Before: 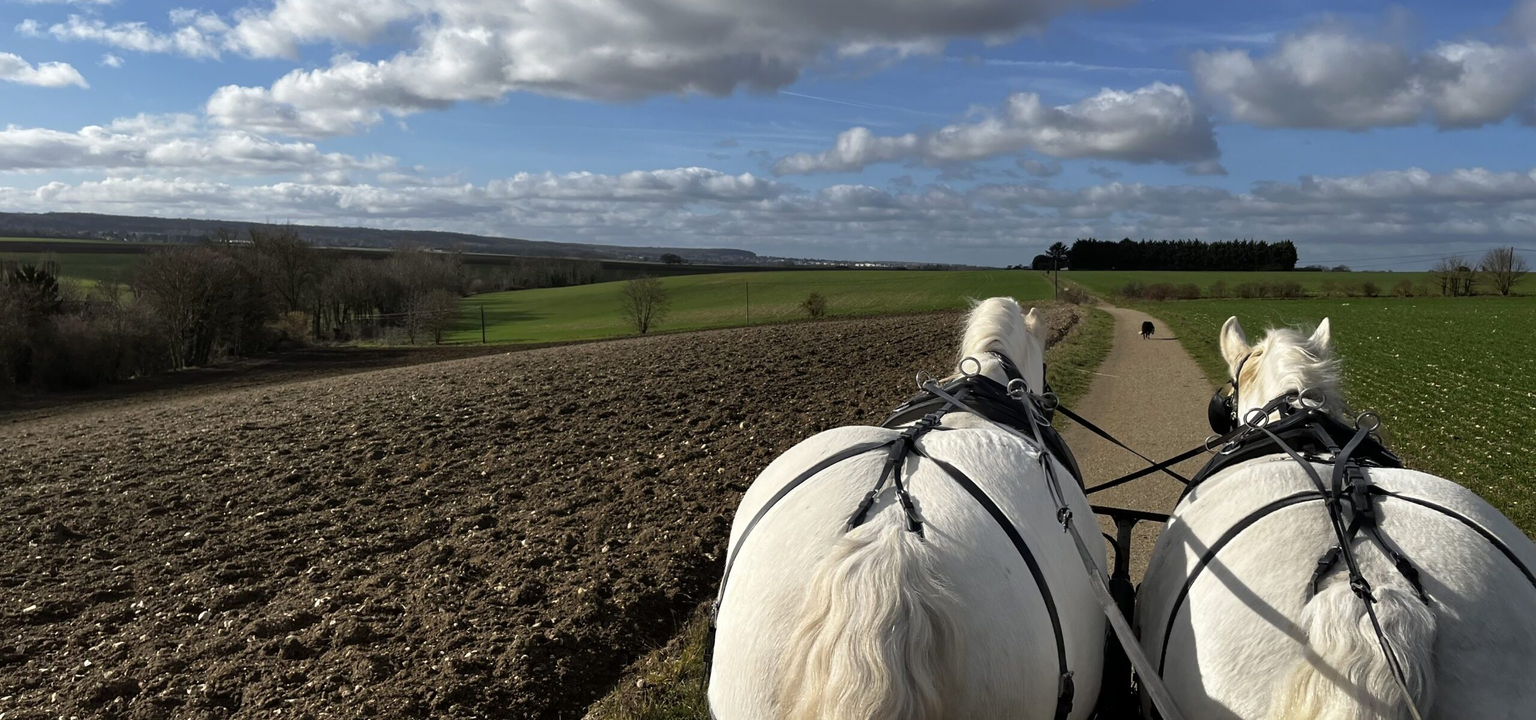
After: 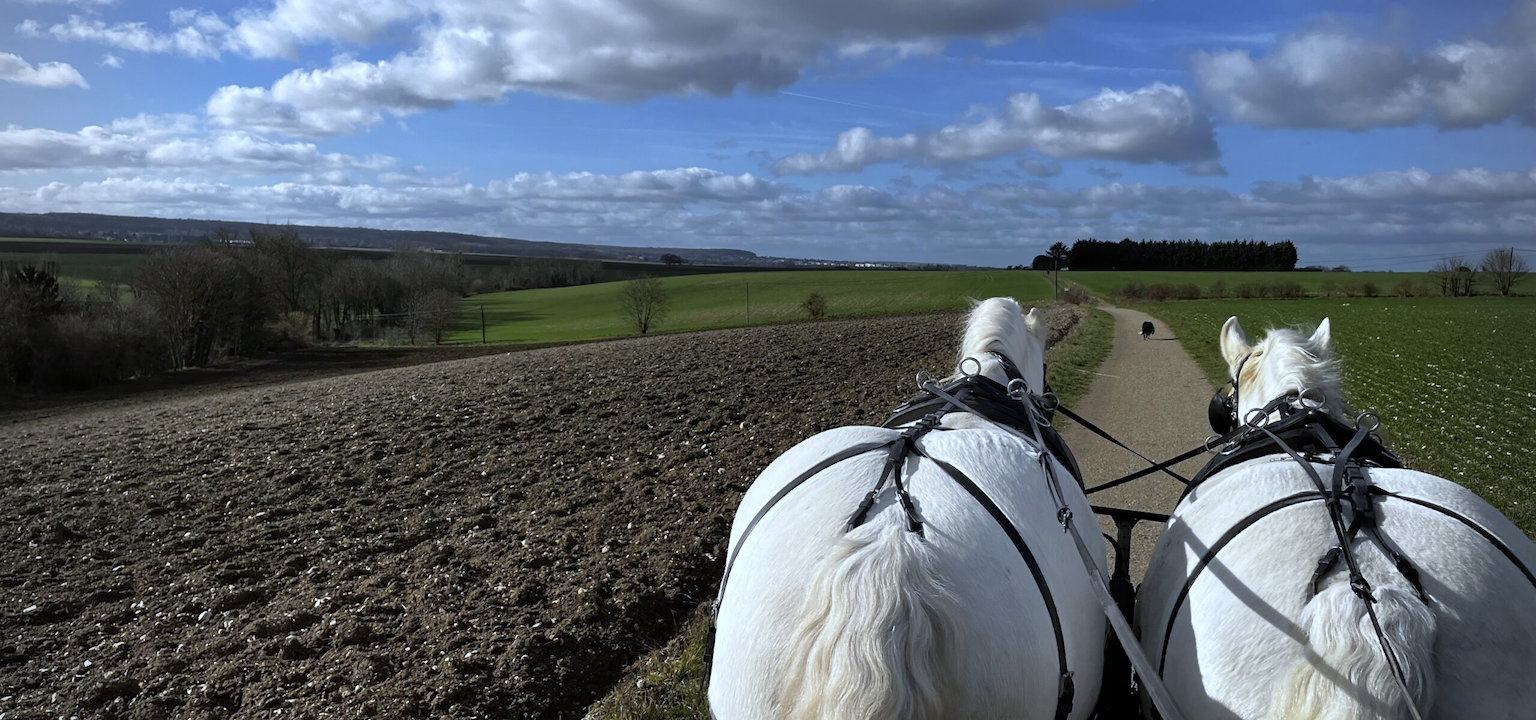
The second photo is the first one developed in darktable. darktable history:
white balance: red 0.926, green 1.003, blue 1.133
vignetting: on, module defaults
